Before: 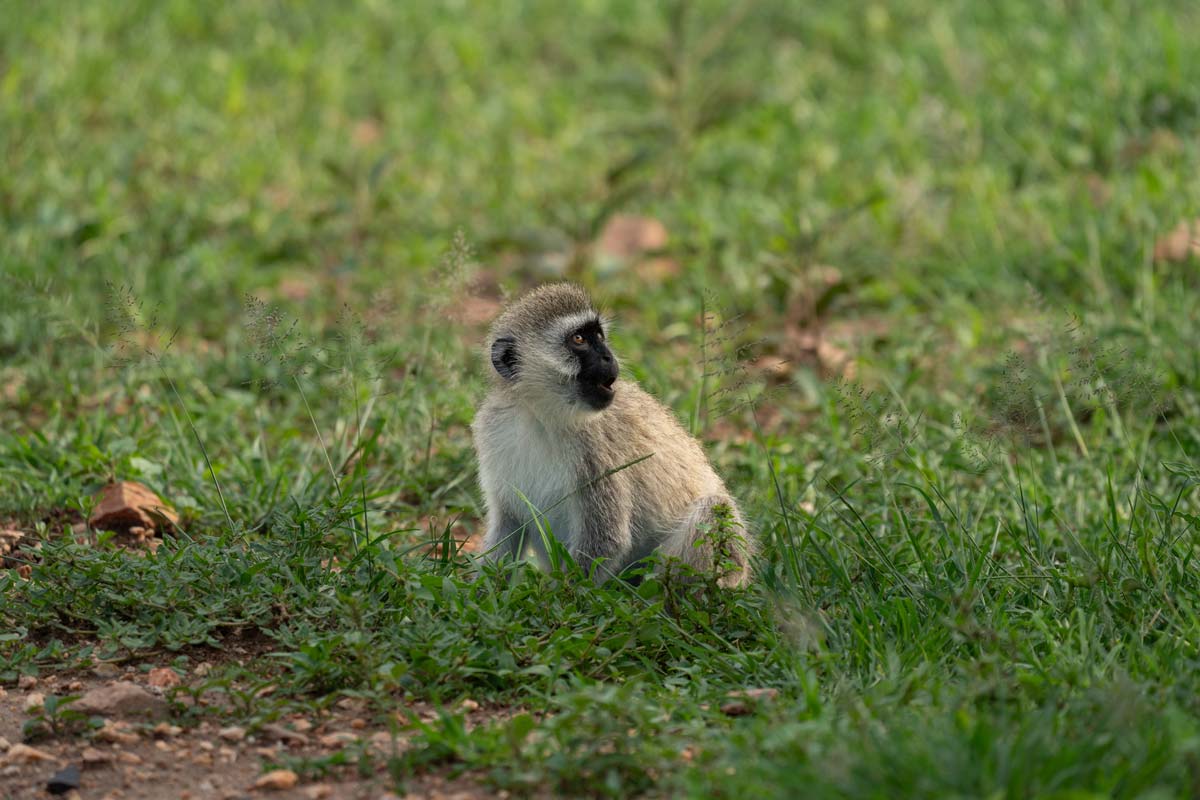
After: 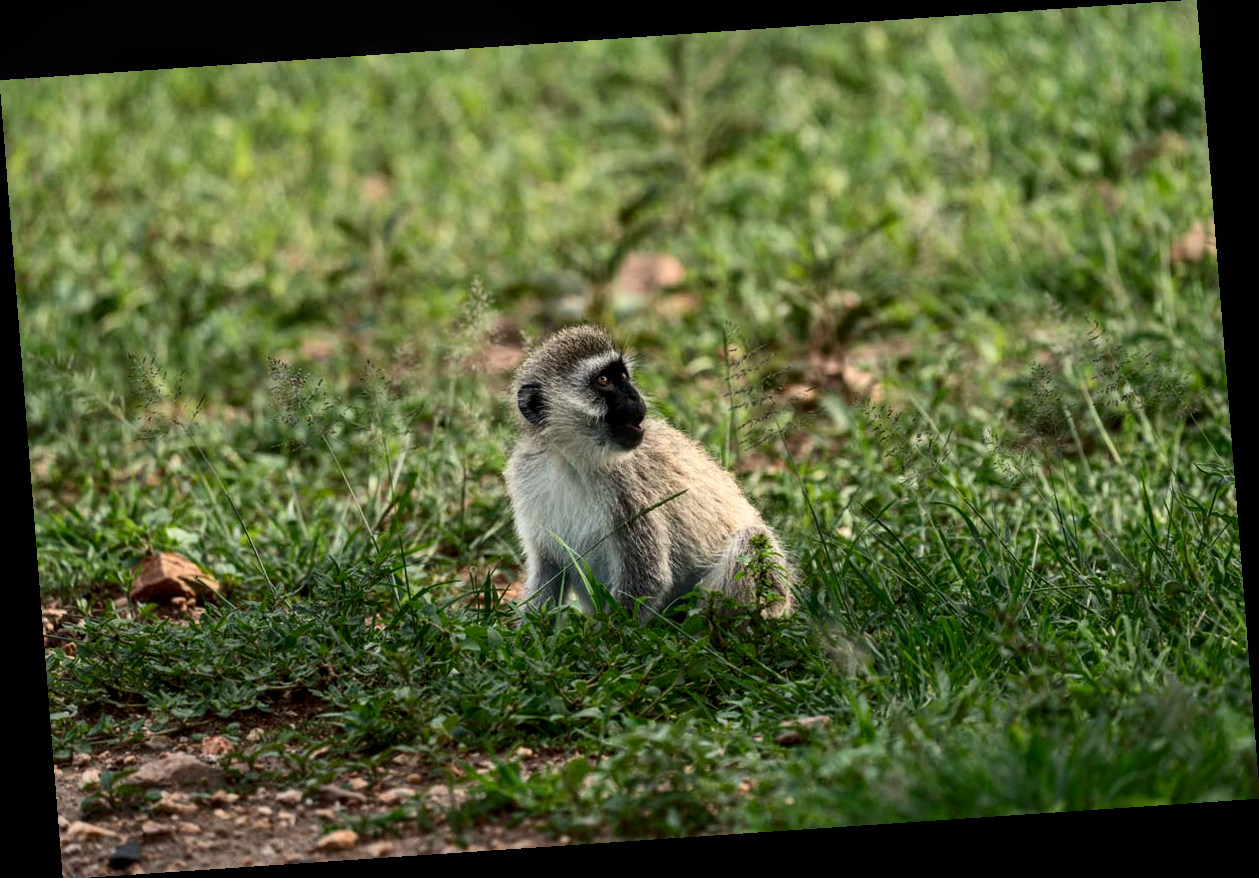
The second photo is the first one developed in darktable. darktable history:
rotate and perspective: rotation -4.2°, shear 0.006, automatic cropping off
exposure: exposure -0.05 EV
contrast brightness saturation: contrast 0.28
shadows and highlights: shadows 19.13, highlights -83.41, soften with gaussian
local contrast: on, module defaults
